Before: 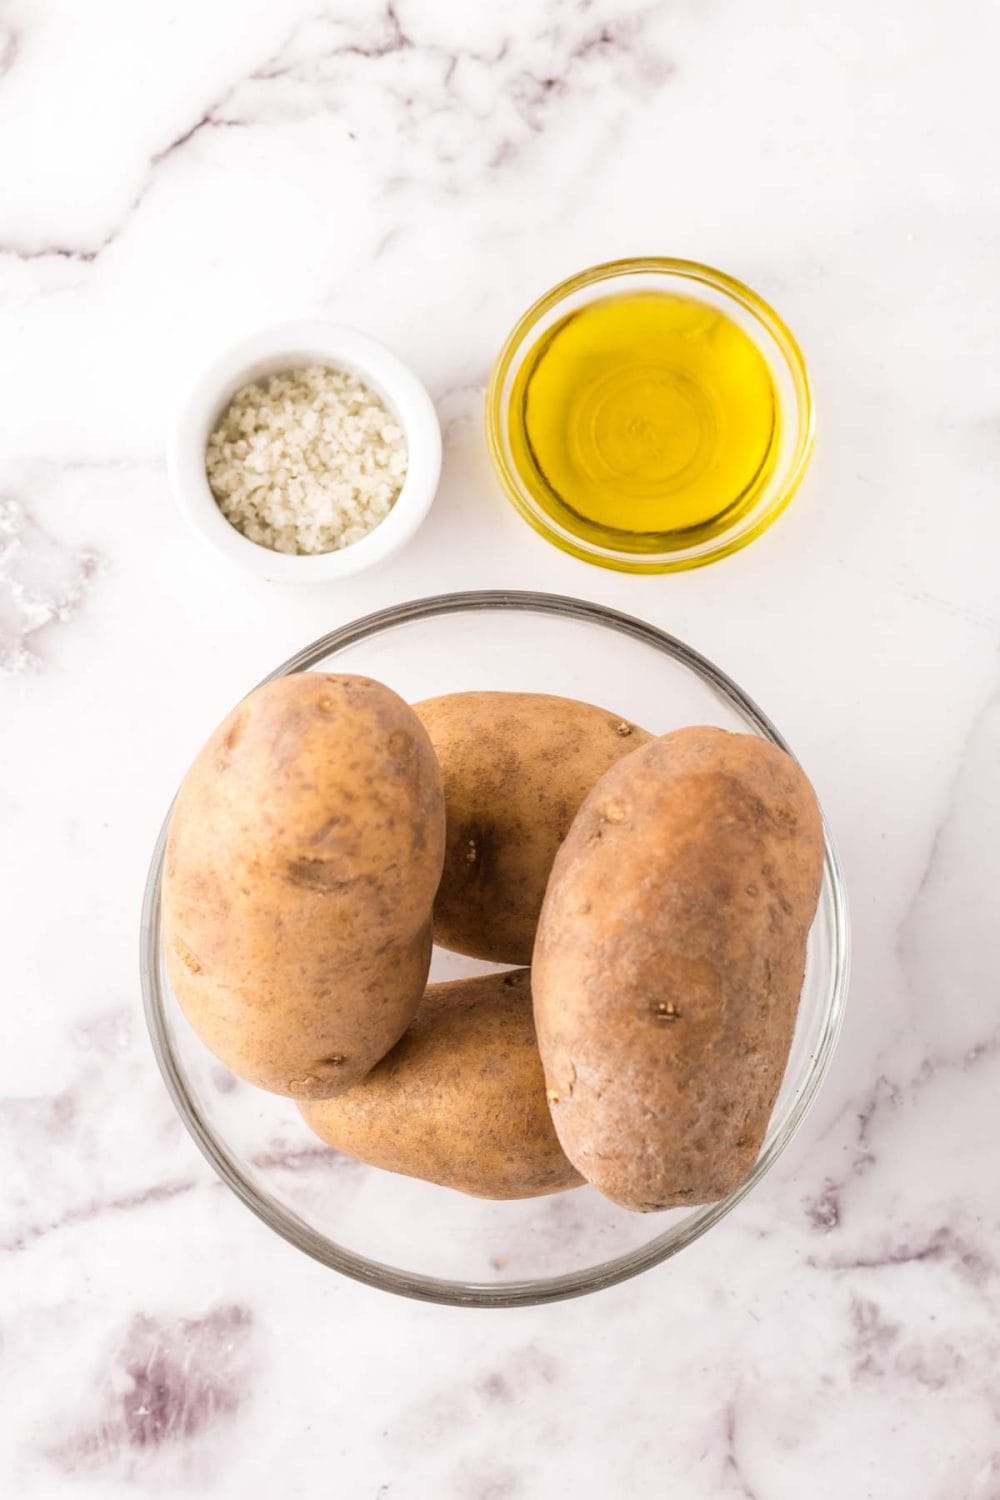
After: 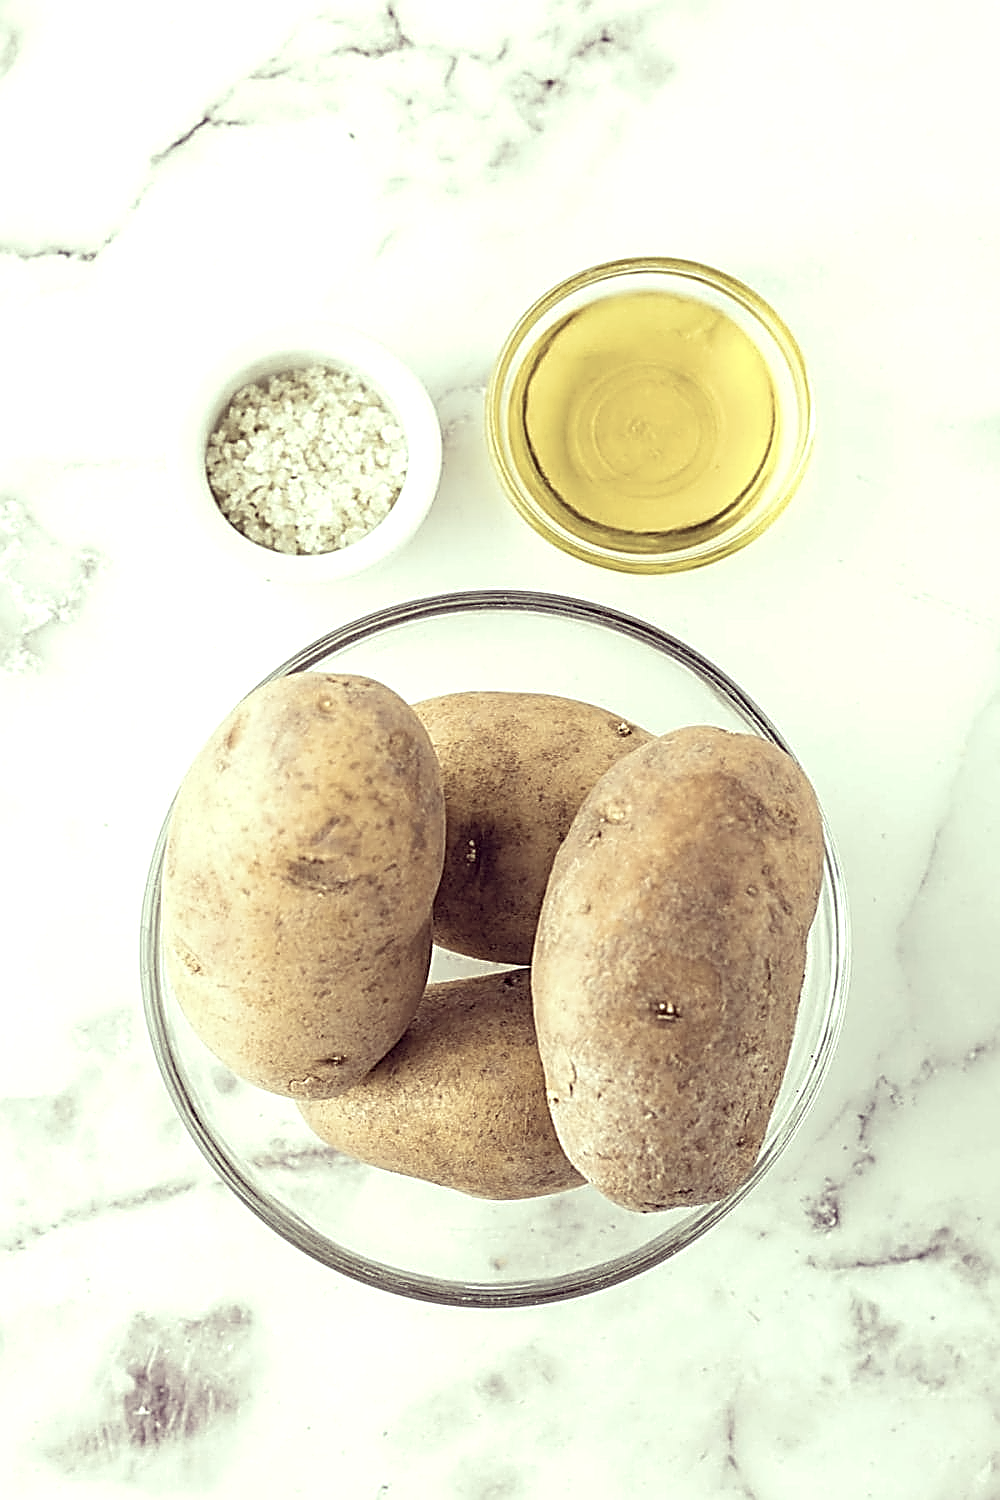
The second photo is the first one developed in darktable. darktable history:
velvia: on, module defaults
haze removal: compatibility mode true, adaptive false
color correction: highlights a* -20.48, highlights b* 20.92, shadows a* 19.77, shadows b* -20.85, saturation 0.433
exposure: black level correction 0.002, exposure 0.299 EV, compensate exposure bias true, compensate highlight preservation false
sharpen: amount 1.993
